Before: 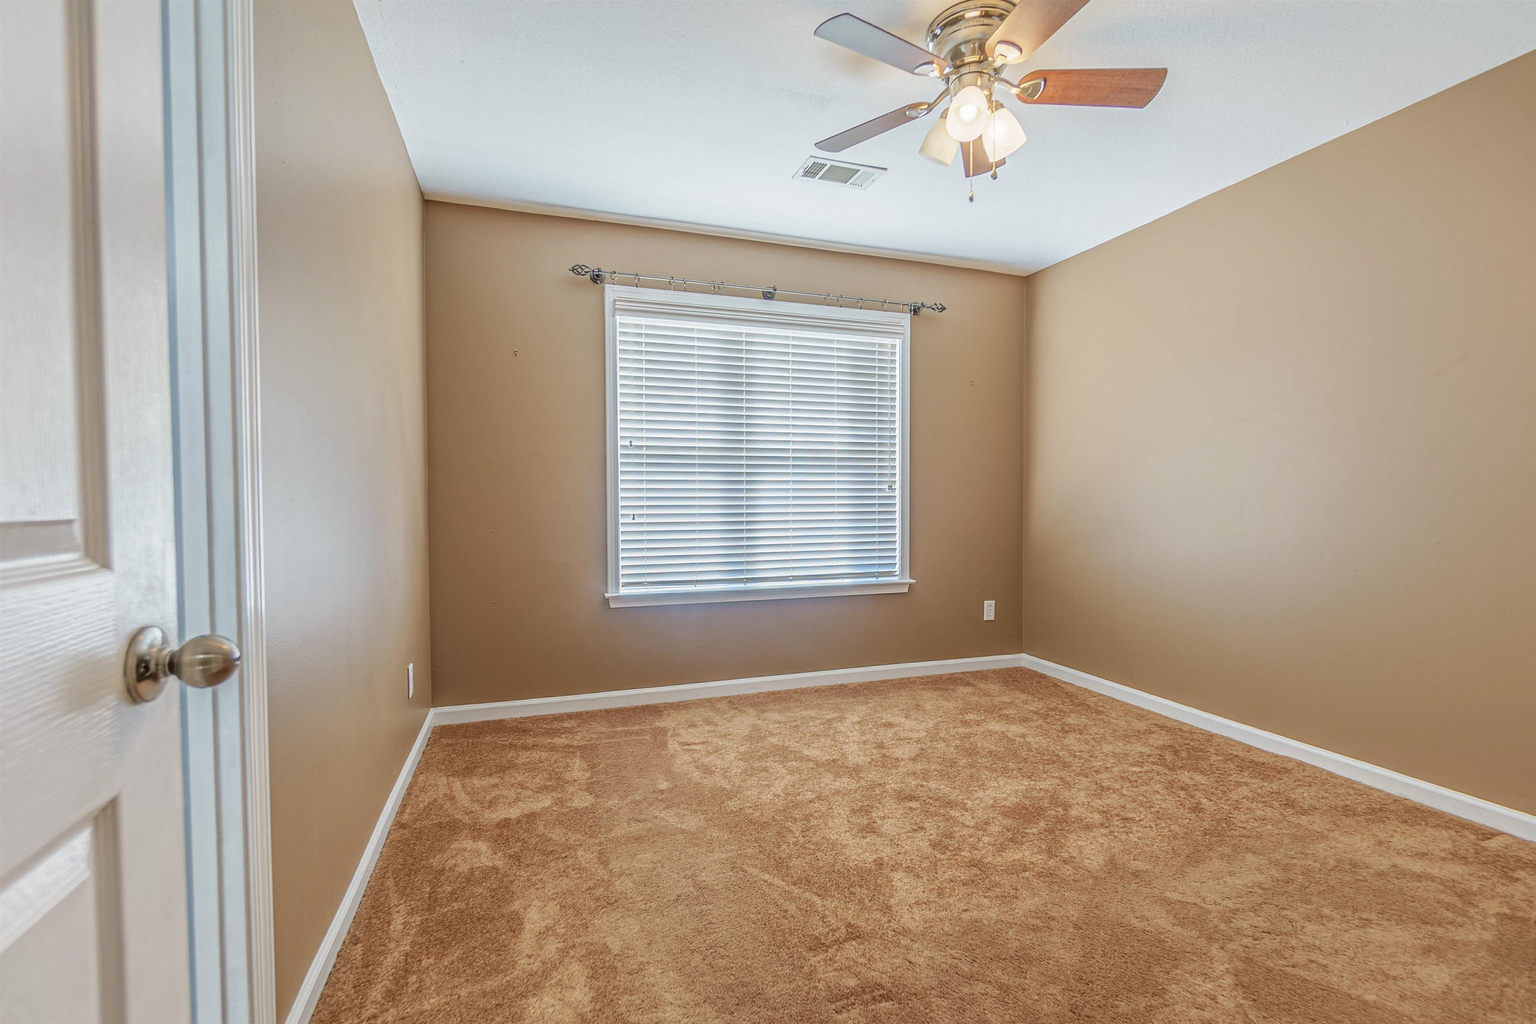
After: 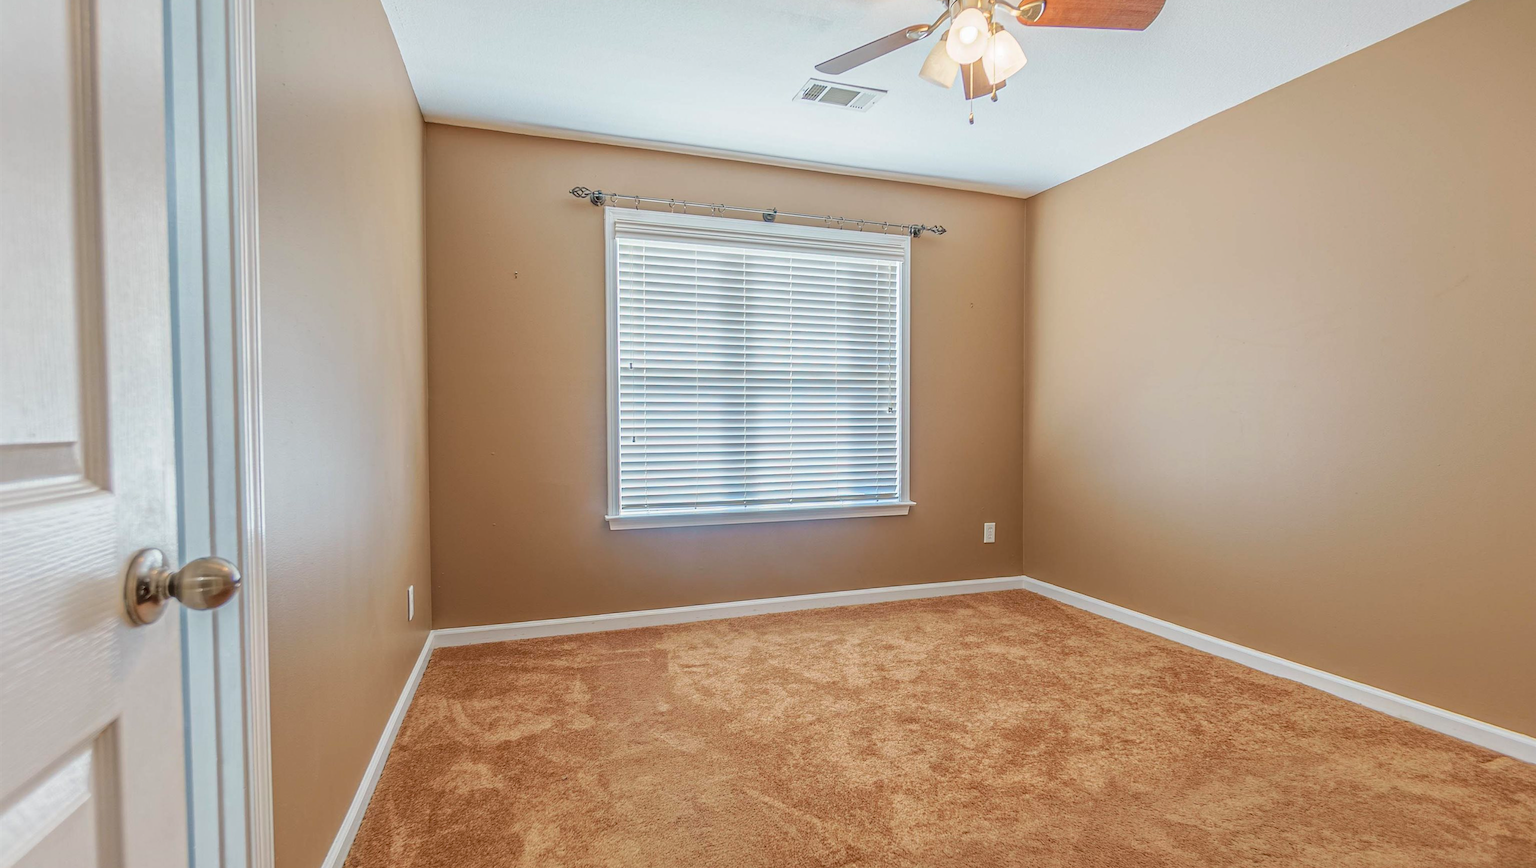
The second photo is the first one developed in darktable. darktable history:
crop: top 7.619%, bottom 7.553%
